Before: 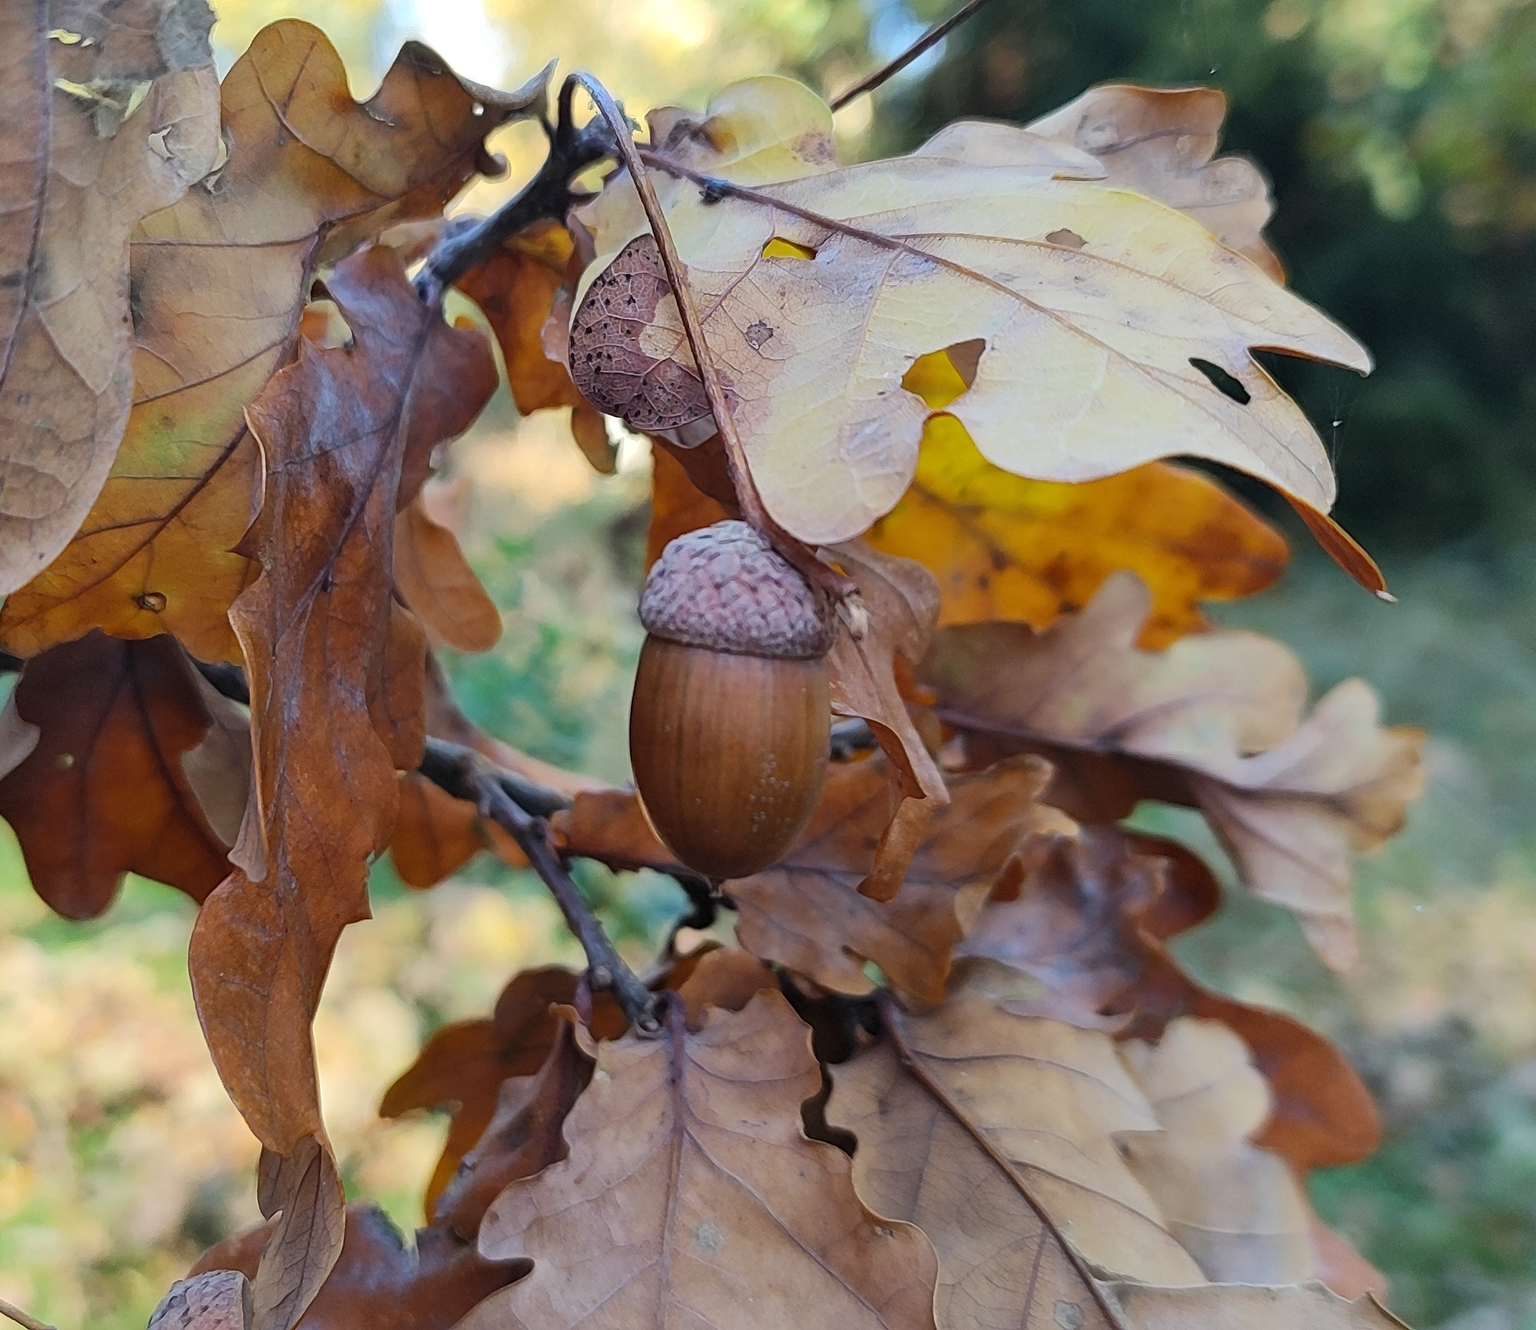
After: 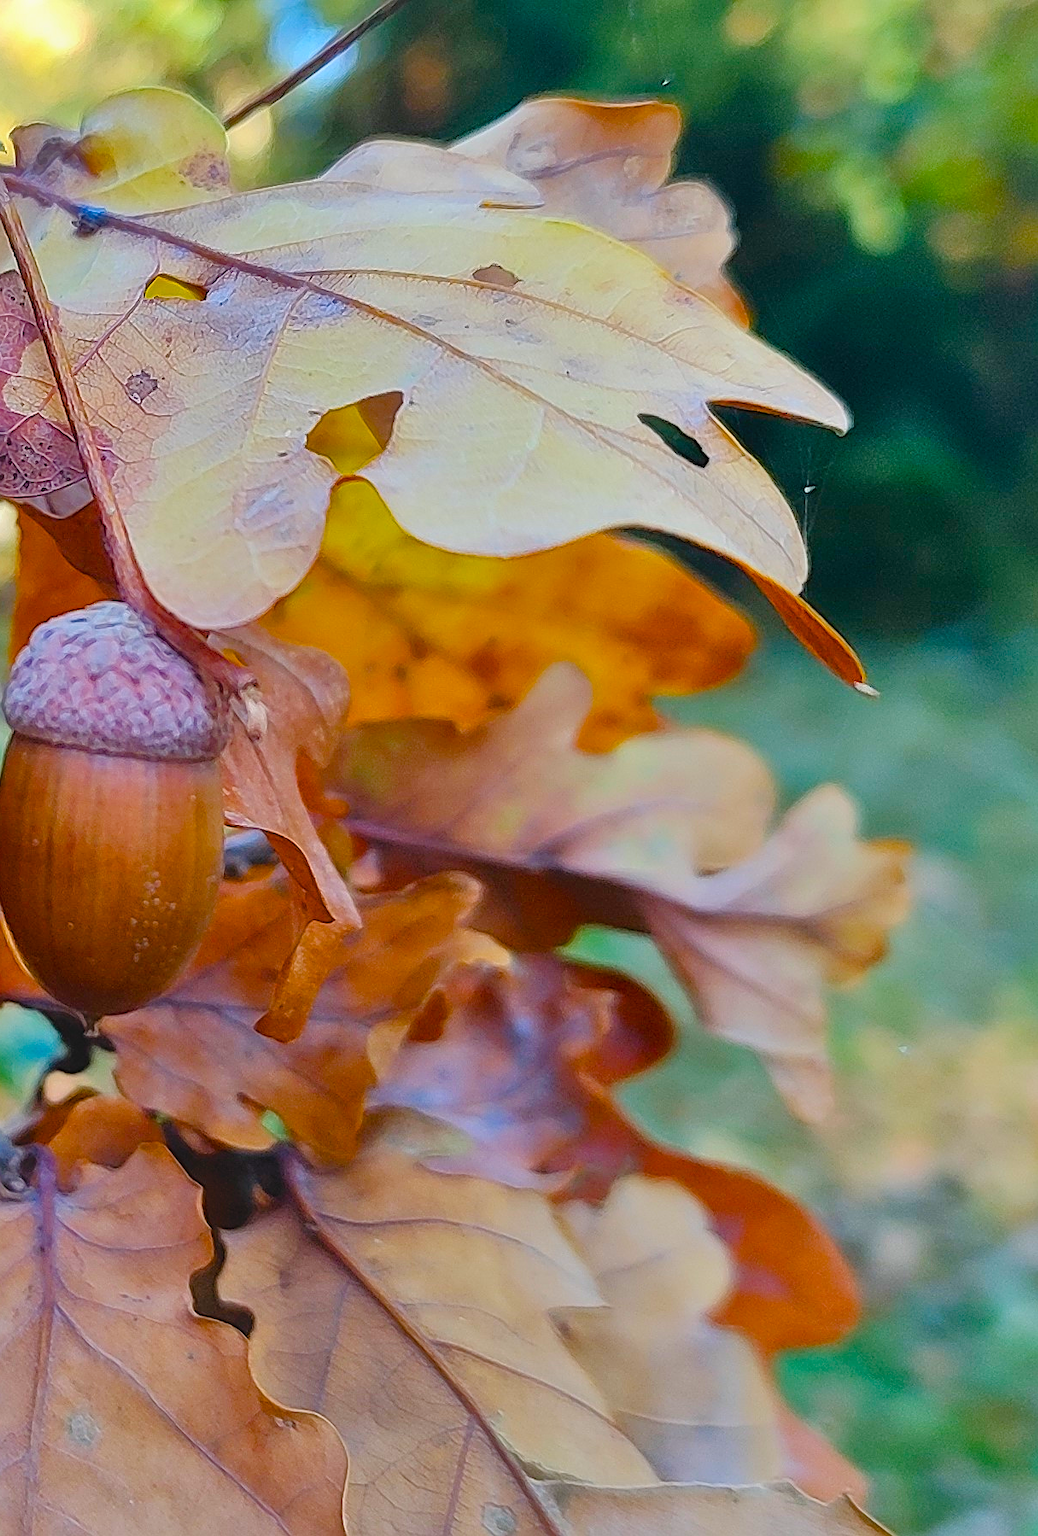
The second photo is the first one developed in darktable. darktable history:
contrast brightness saturation: saturation 0.099
shadows and highlights: low approximation 0.01, soften with gaussian
color balance rgb: perceptual saturation grading › global saturation 20%, perceptual saturation grading › highlights -25.836%, perceptual saturation grading › shadows 49.393%, global vibrance 40.443%
crop: left 41.507%
contrast equalizer: octaves 7, y [[0.783, 0.666, 0.575, 0.77, 0.556, 0.501], [0.5 ×6], [0.5 ×6], [0, 0.02, 0.272, 0.399, 0.062, 0], [0 ×6]], mix -0.346
tone equalizer: -8 EV 0.027 EV, -7 EV -0.032 EV, -6 EV 0.041 EV, -5 EV 0.035 EV, -4 EV 0.31 EV, -3 EV 0.643 EV, -2 EV 0.589 EV, -1 EV 0.207 EV, +0 EV 0.025 EV
sharpen: on, module defaults
